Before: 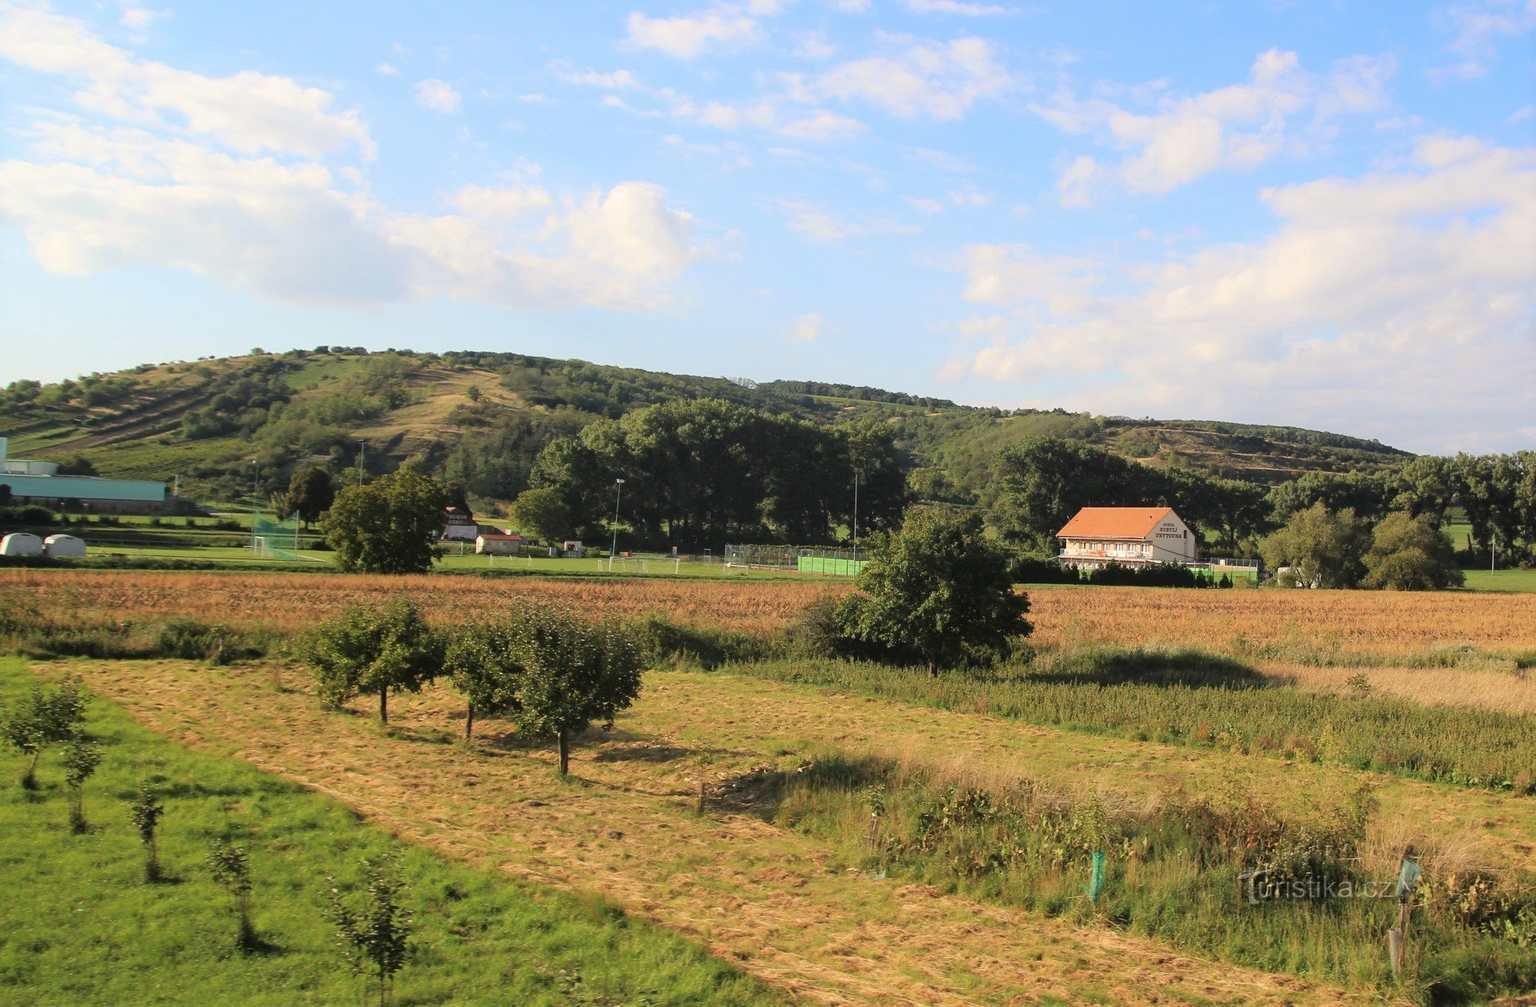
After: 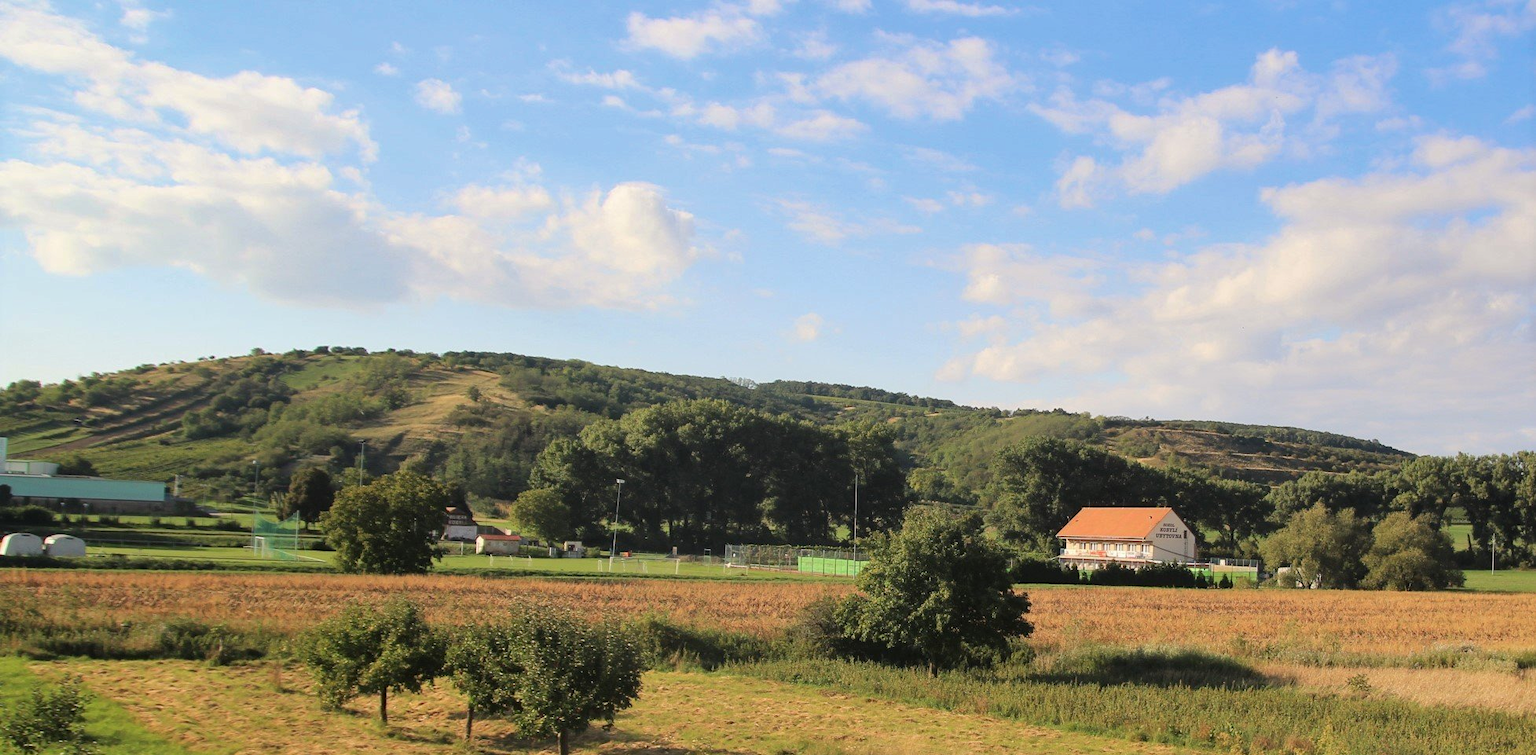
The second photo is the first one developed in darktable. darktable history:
crop: bottom 24.895%
shadows and highlights: low approximation 0.01, soften with gaussian
